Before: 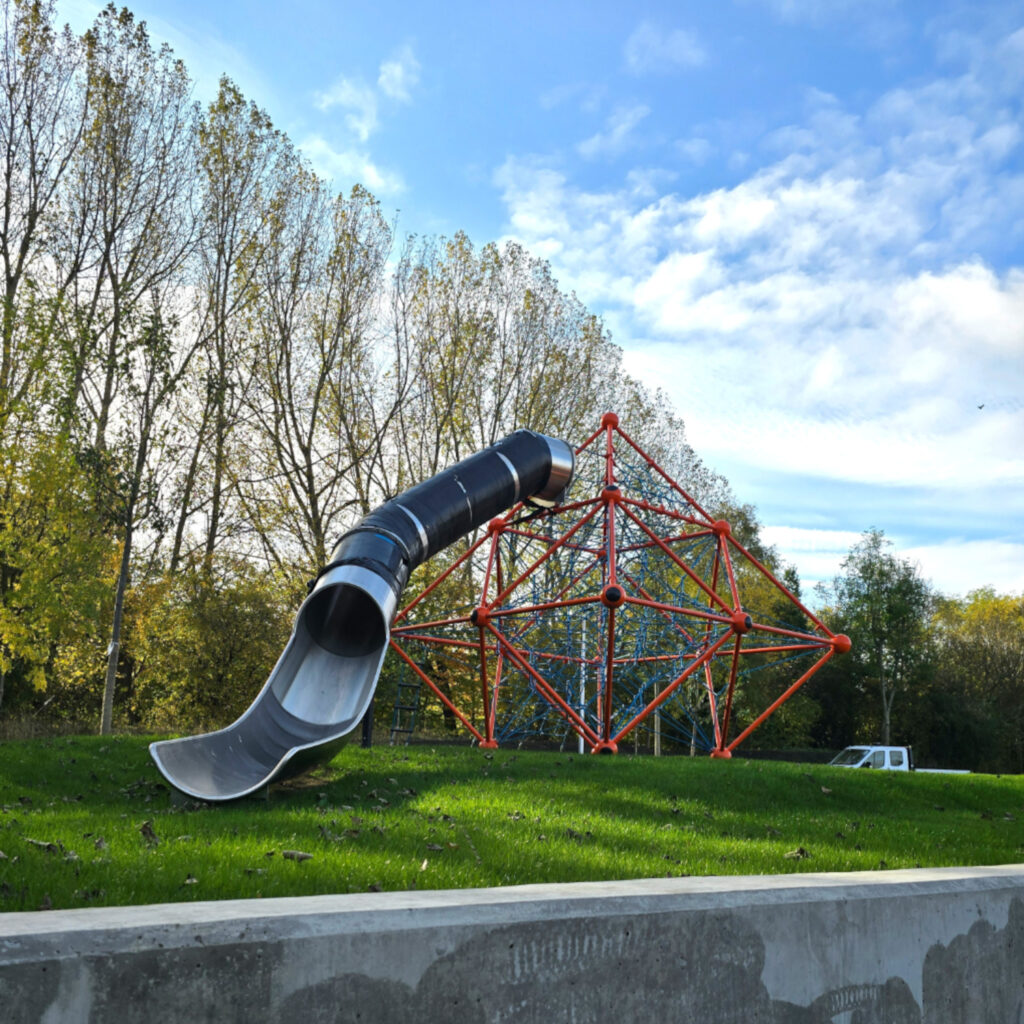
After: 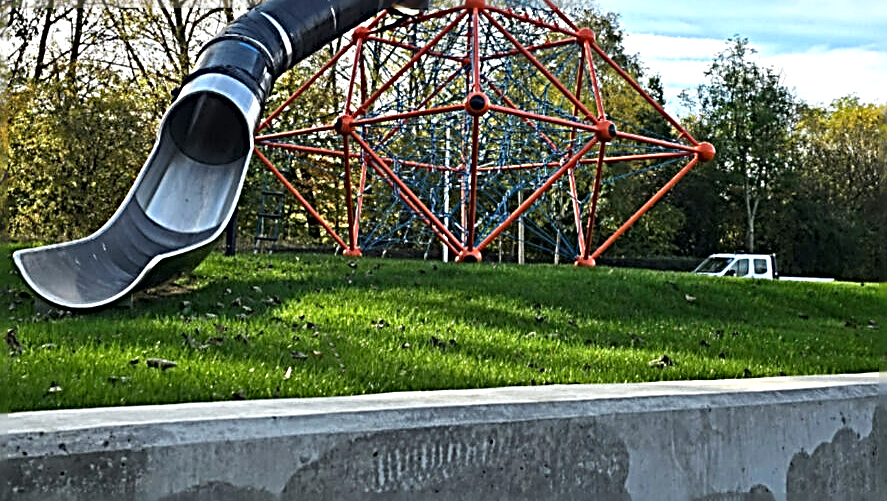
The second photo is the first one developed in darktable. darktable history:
sharpen: radius 3.158, amount 1.731
exposure: exposure 0.2 EV, compensate highlight preservation false
crop and rotate: left 13.306%, top 48.129%, bottom 2.928%
local contrast: mode bilateral grid, contrast 100, coarseness 100, detail 108%, midtone range 0.2
